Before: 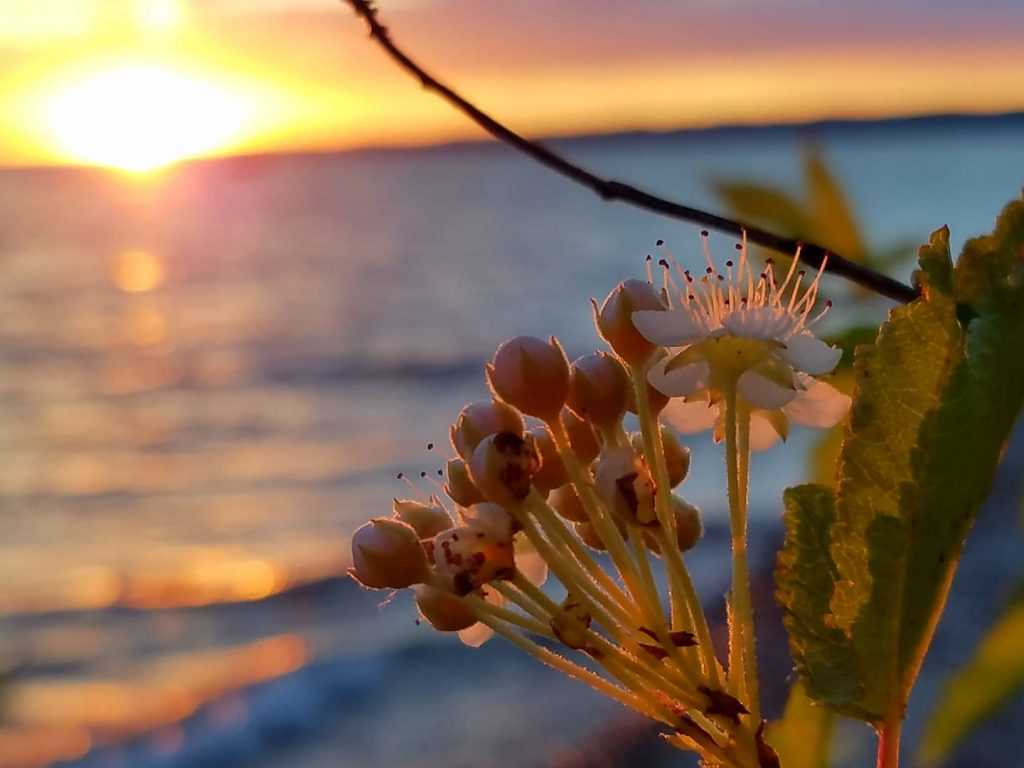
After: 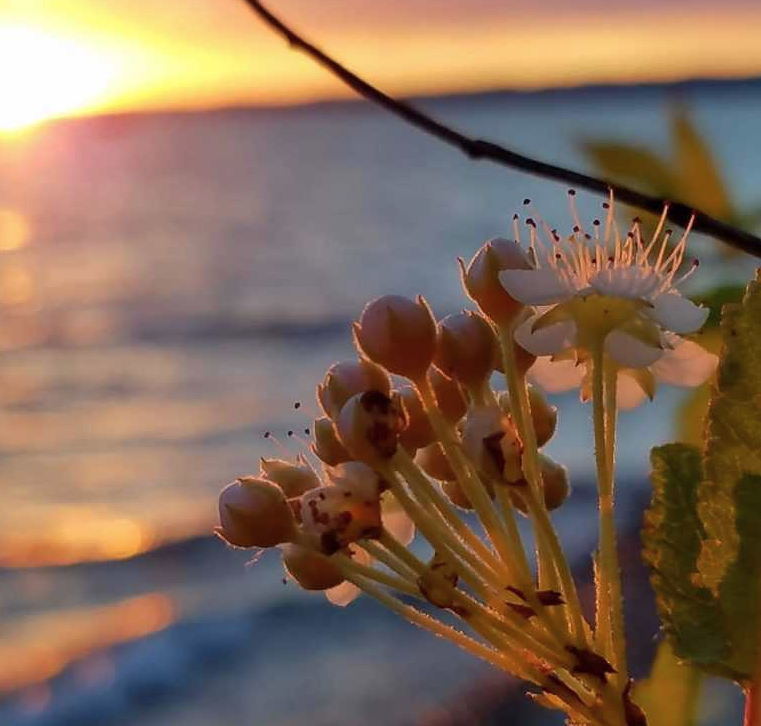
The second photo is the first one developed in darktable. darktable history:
crop and rotate: left 13.076%, top 5.367%, right 12.52%
contrast brightness saturation: saturation -0.093
